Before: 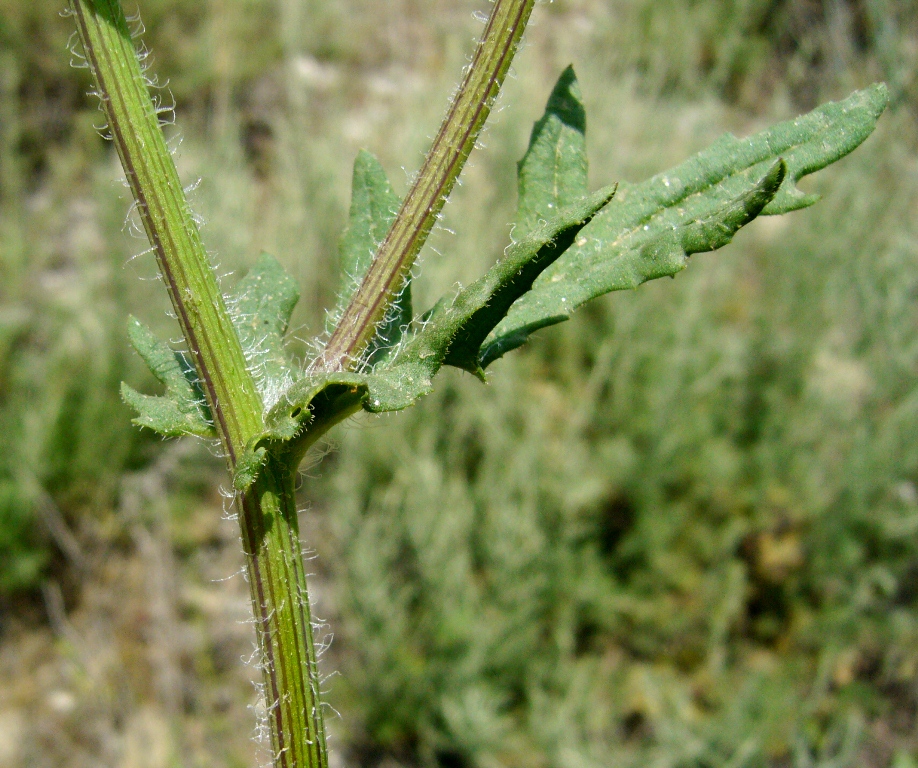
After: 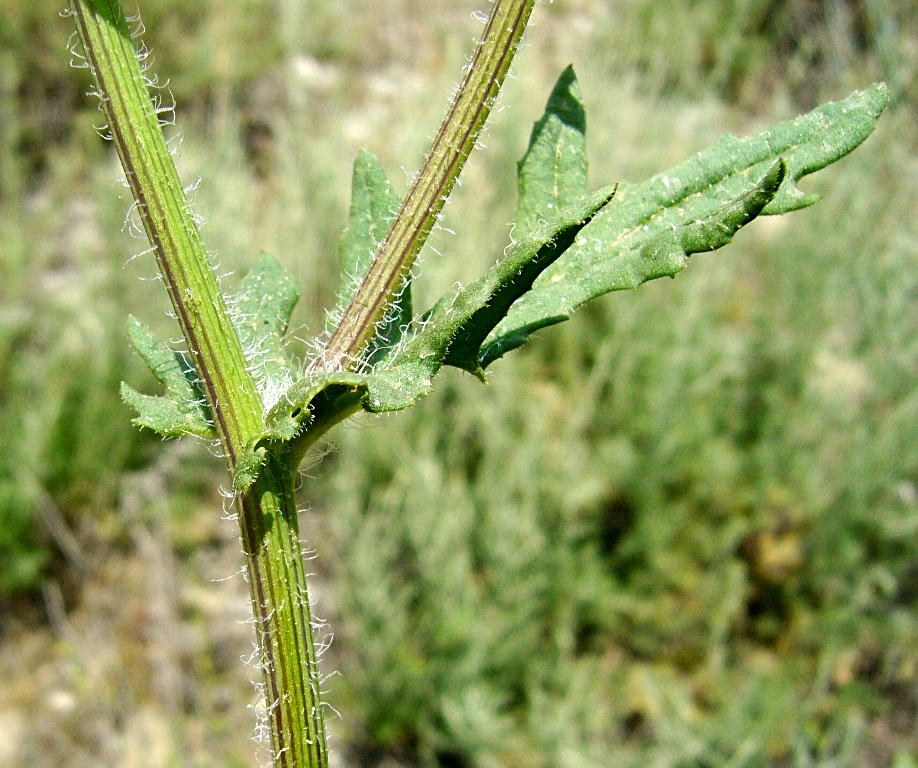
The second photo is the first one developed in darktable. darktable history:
exposure: black level correction 0.001, exposure 0.499 EV, compensate highlight preservation false
sharpen: on, module defaults
